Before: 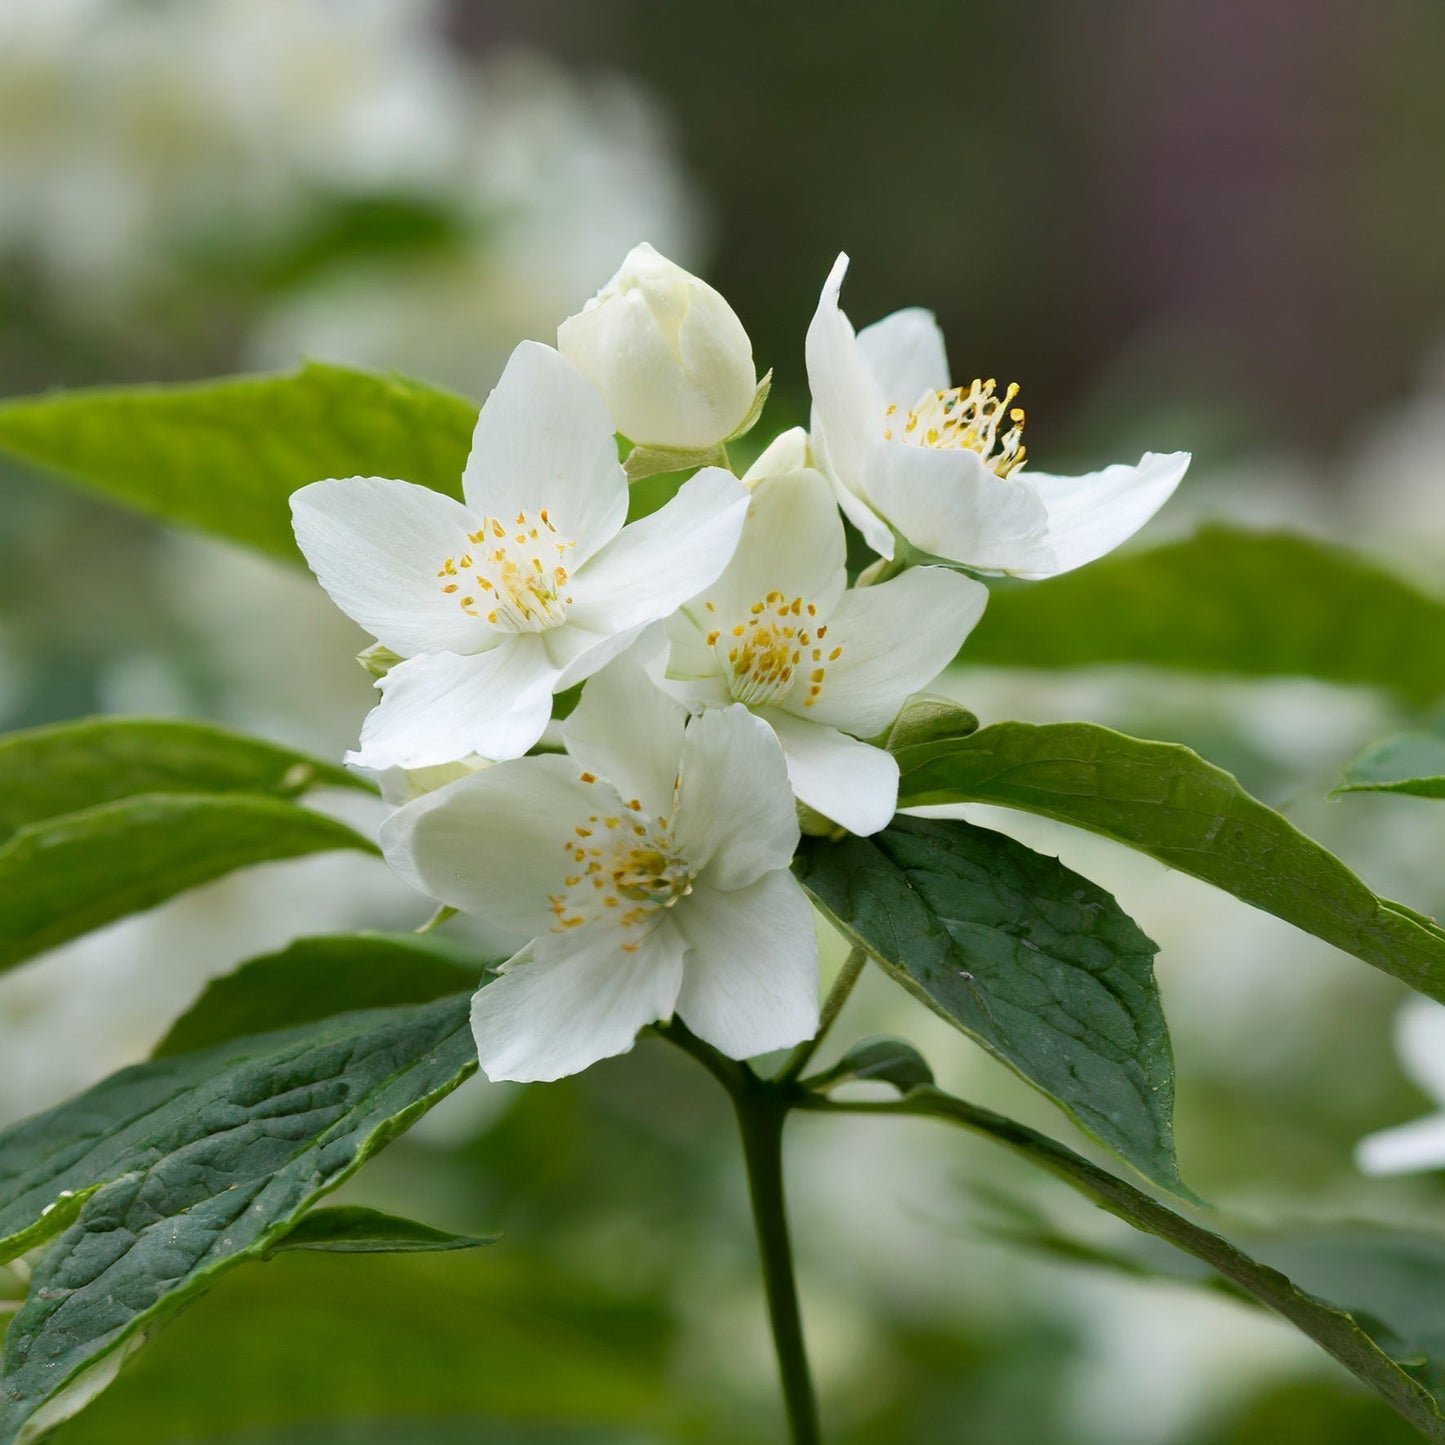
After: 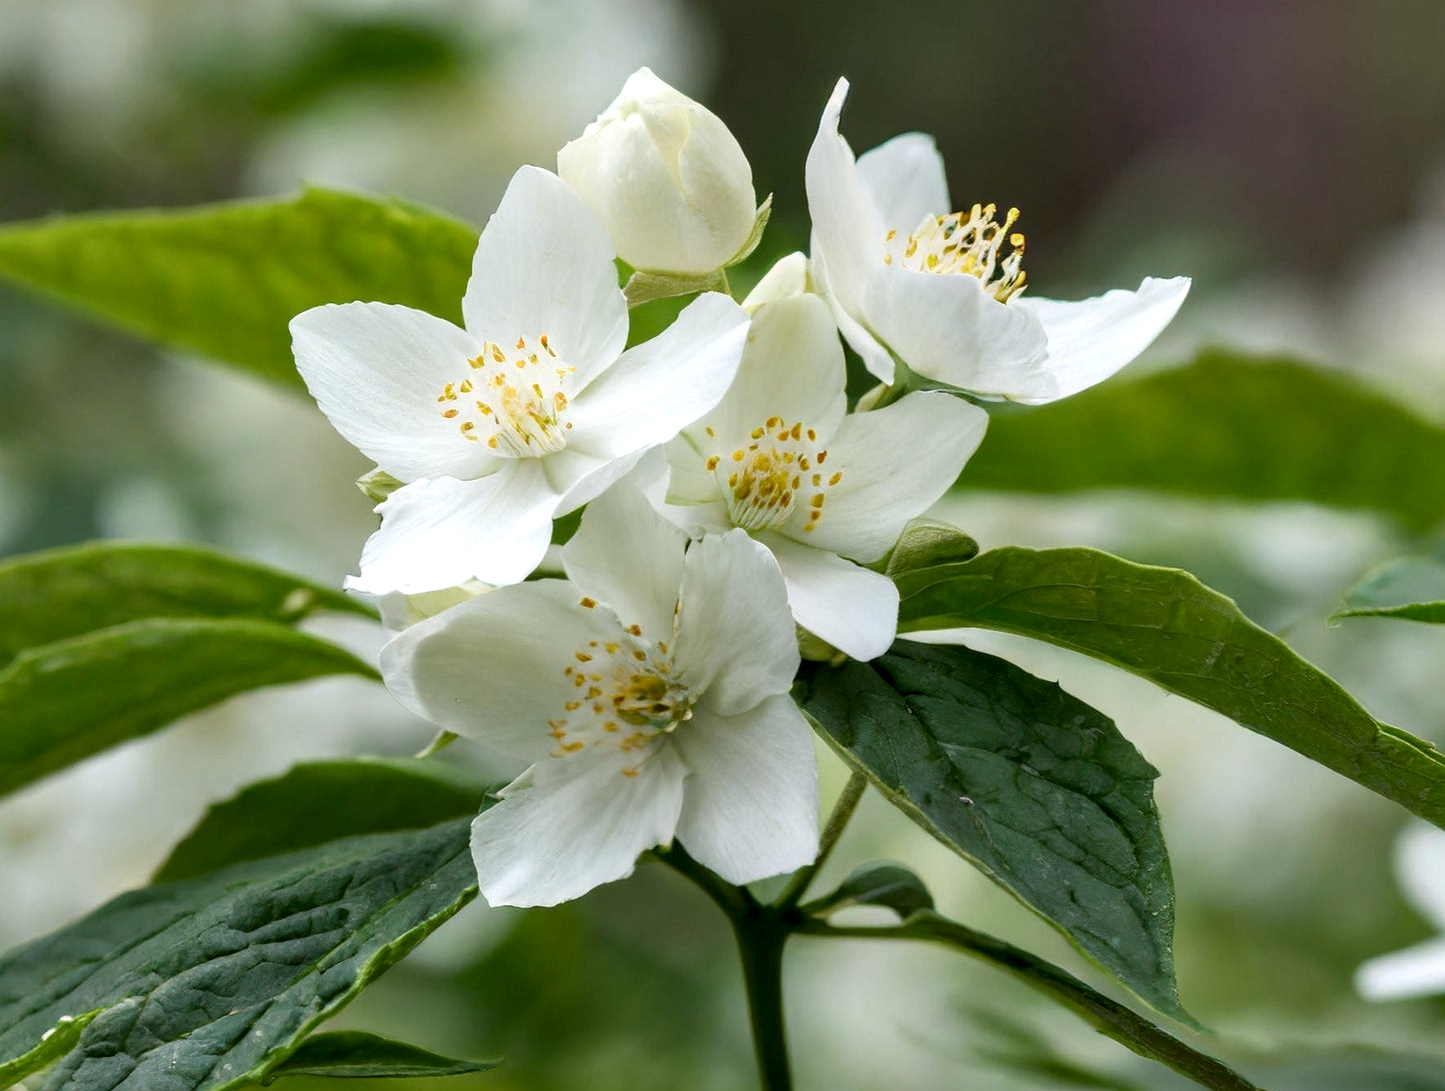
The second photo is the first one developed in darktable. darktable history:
local contrast: detail 142%
crop and rotate: top 12.17%, bottom 12.27%
